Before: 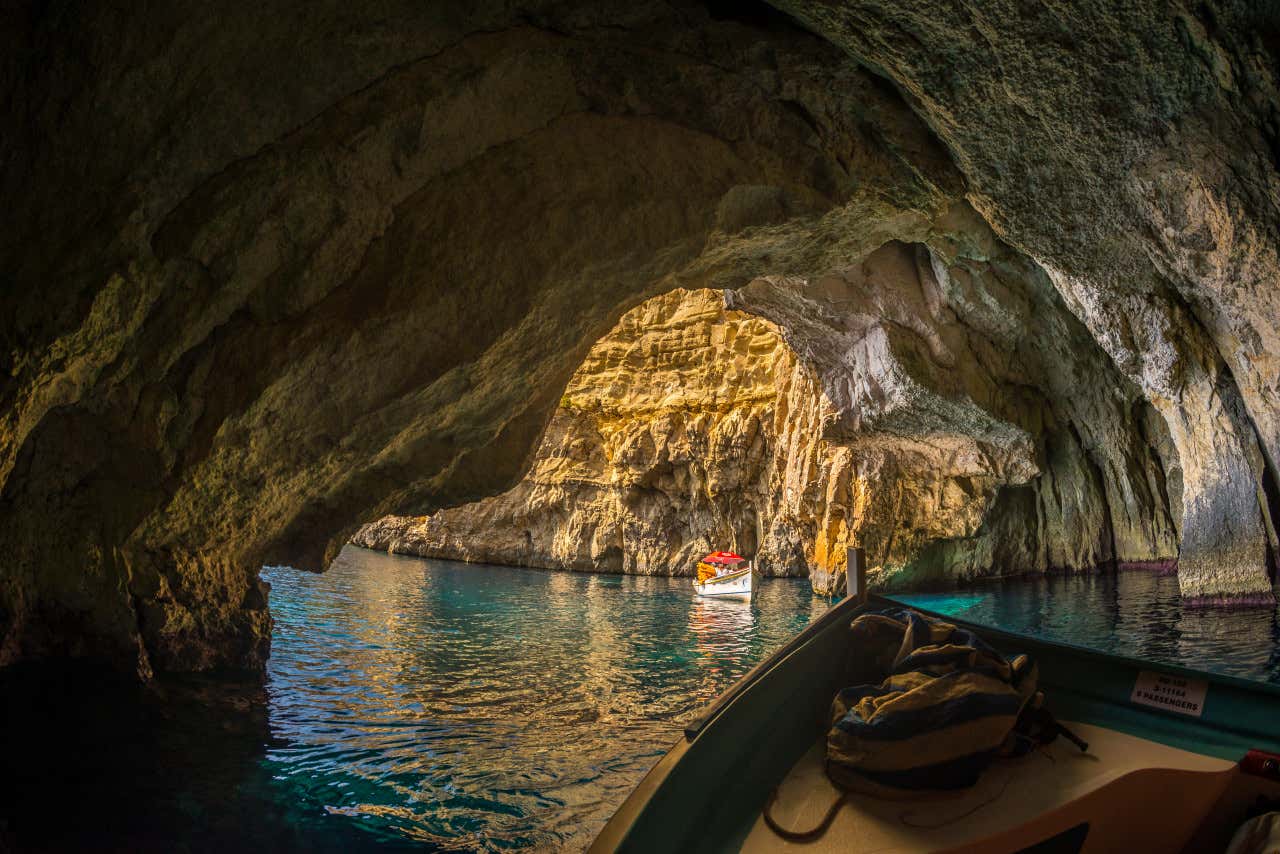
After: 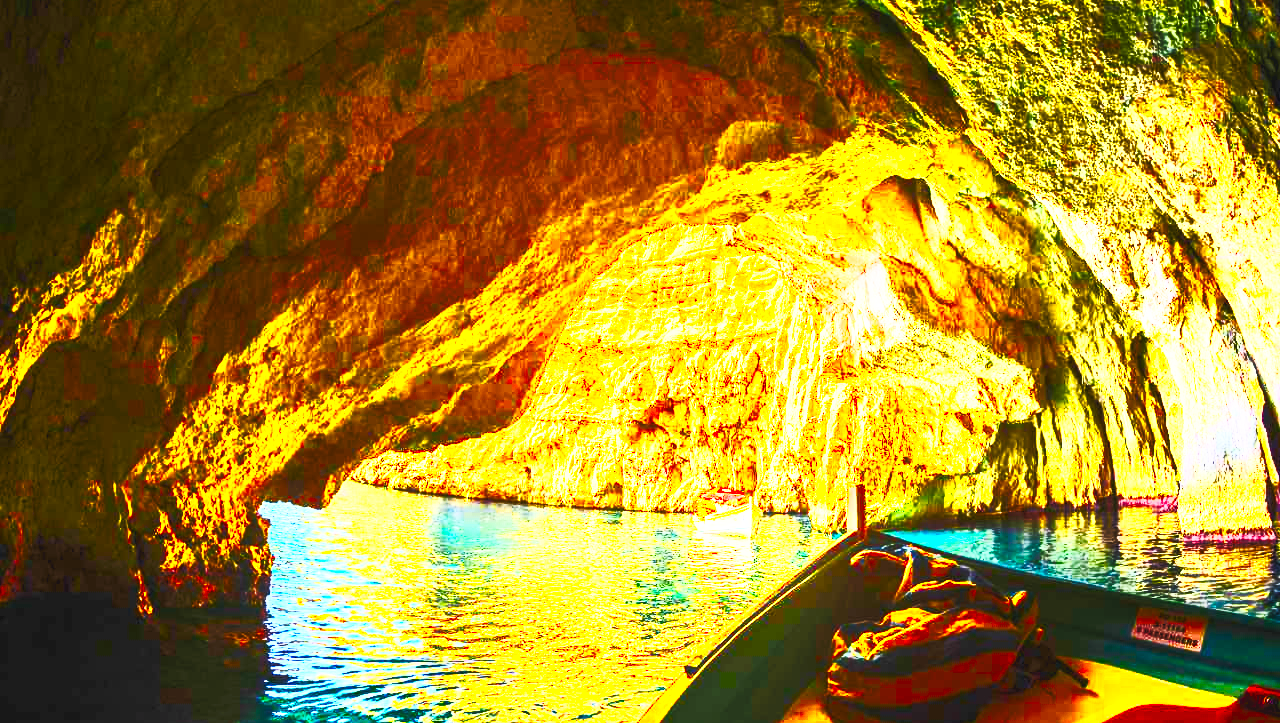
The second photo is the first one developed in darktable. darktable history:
crop: top 7.607%, bottom 7.722%
exposure: black level correction 0, exposure 0.952 EV, compensate highlight preservation false
color zones: curves: ch0 [(0, 0.511) (0.143, 0.531) (0.286, 0.56) (0.429, 0.5) (0.571, 0.5) (0.714, 0.5) (0.857, 0.5) (1, 0.5)]; ch1 [(0, 0.525) (0.143, 0.705) (0.286, 0.715) (0.429, 0.35) (0.571, 0.35) (0.714, 0.35) (0.857, 0.4) (1, 0.4)]; ch2 [(0, 0.572) (0.143, 0.512) (0.286, 0.473) (0.429, 0.45) (0.571, 0.5) (0.714, 0.5) (0.857, 0.518) (1, 0.518)]
contrast brightness saturation: contrast 0.994, brightness 0.998, saturation 0.999
color balance rgb: perceptual saturation grading › global saturation 14.336%, perceptual saturation grading › highlights -30.202%, perceptual saturation grading › shadows 51.273%, global vibrance 9.939%
base curve: curves: ch0 [(0, 0) (0.032, 0.037) (0.105, 0.228) (0.435, 0.76) (0.856, 0.983) (1, 1)], preserve colors none
